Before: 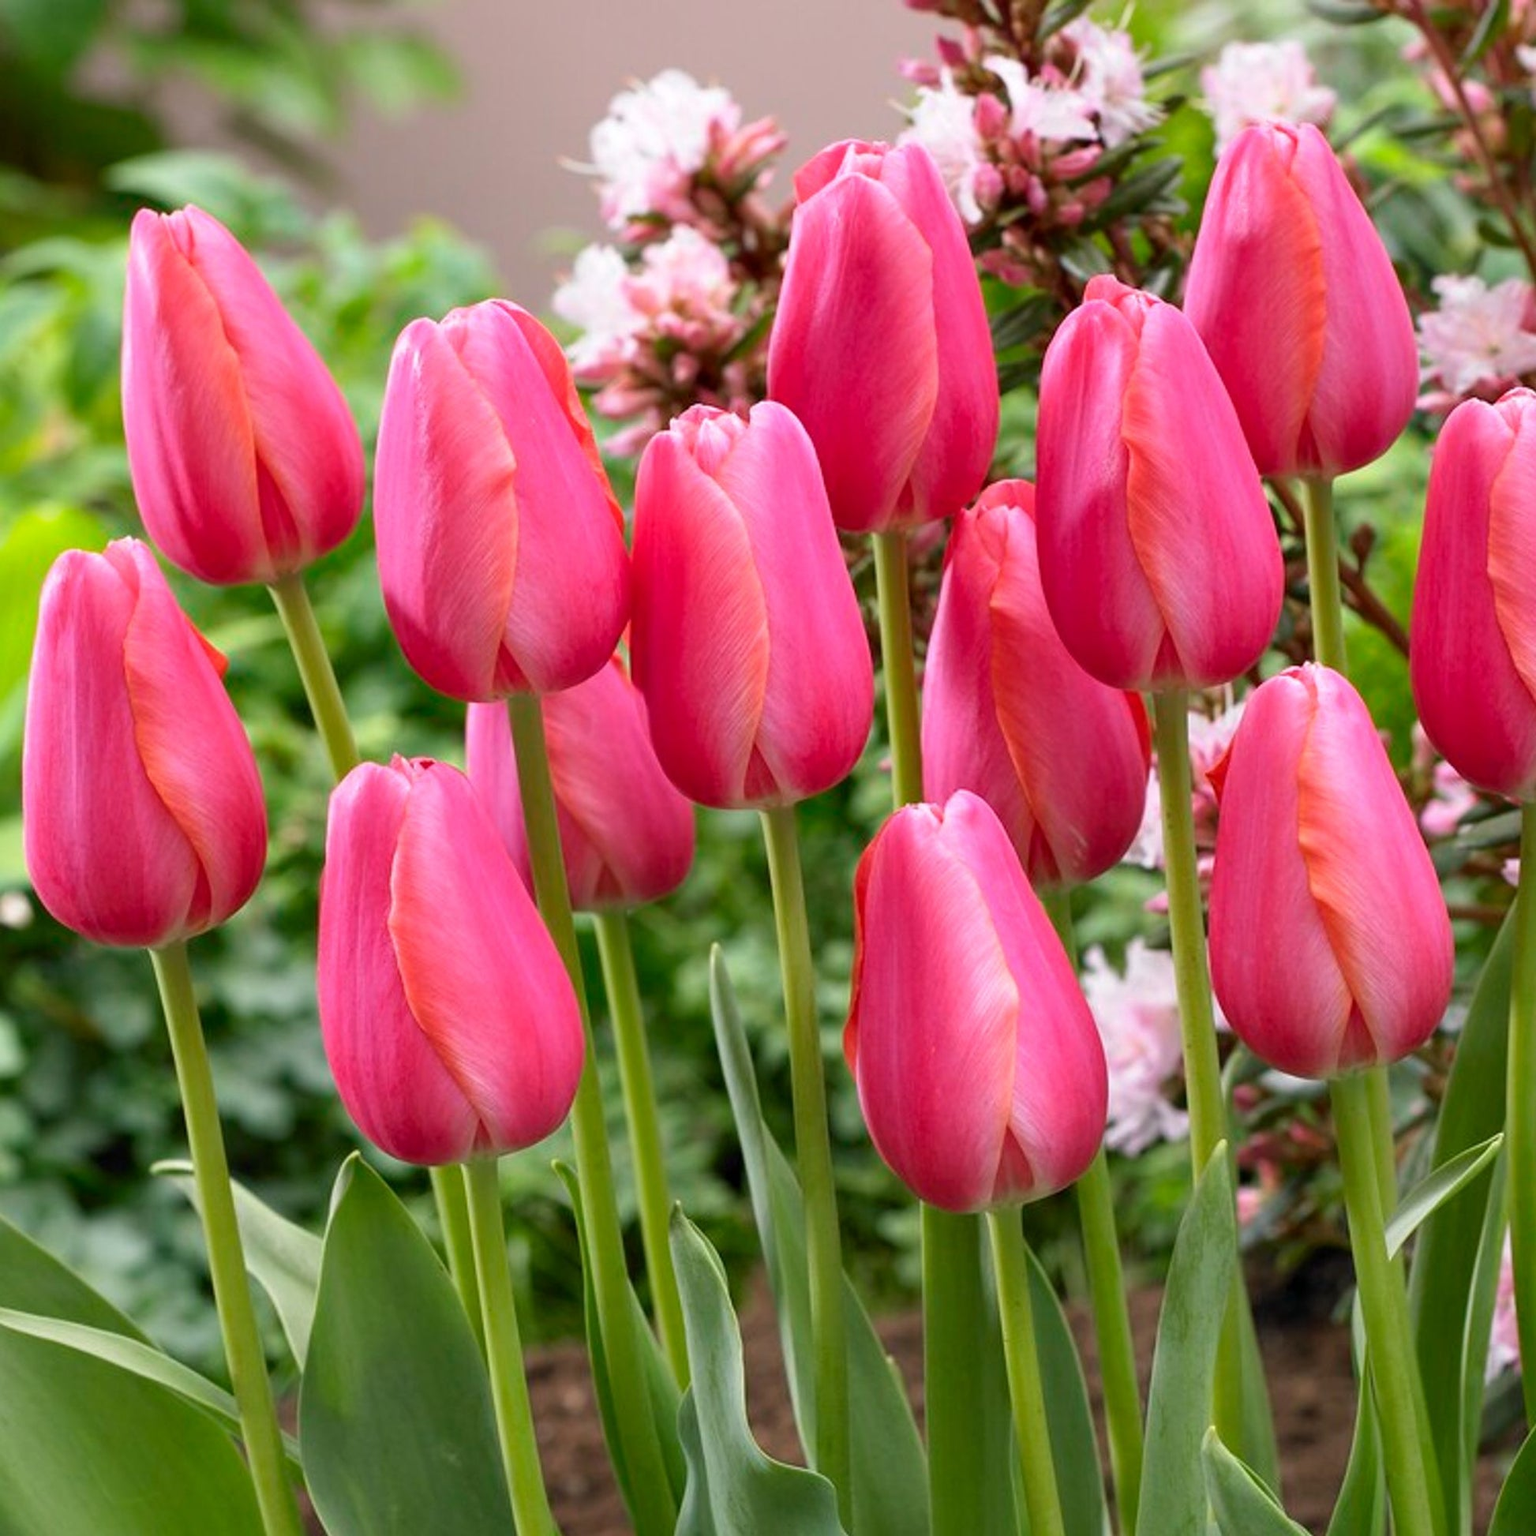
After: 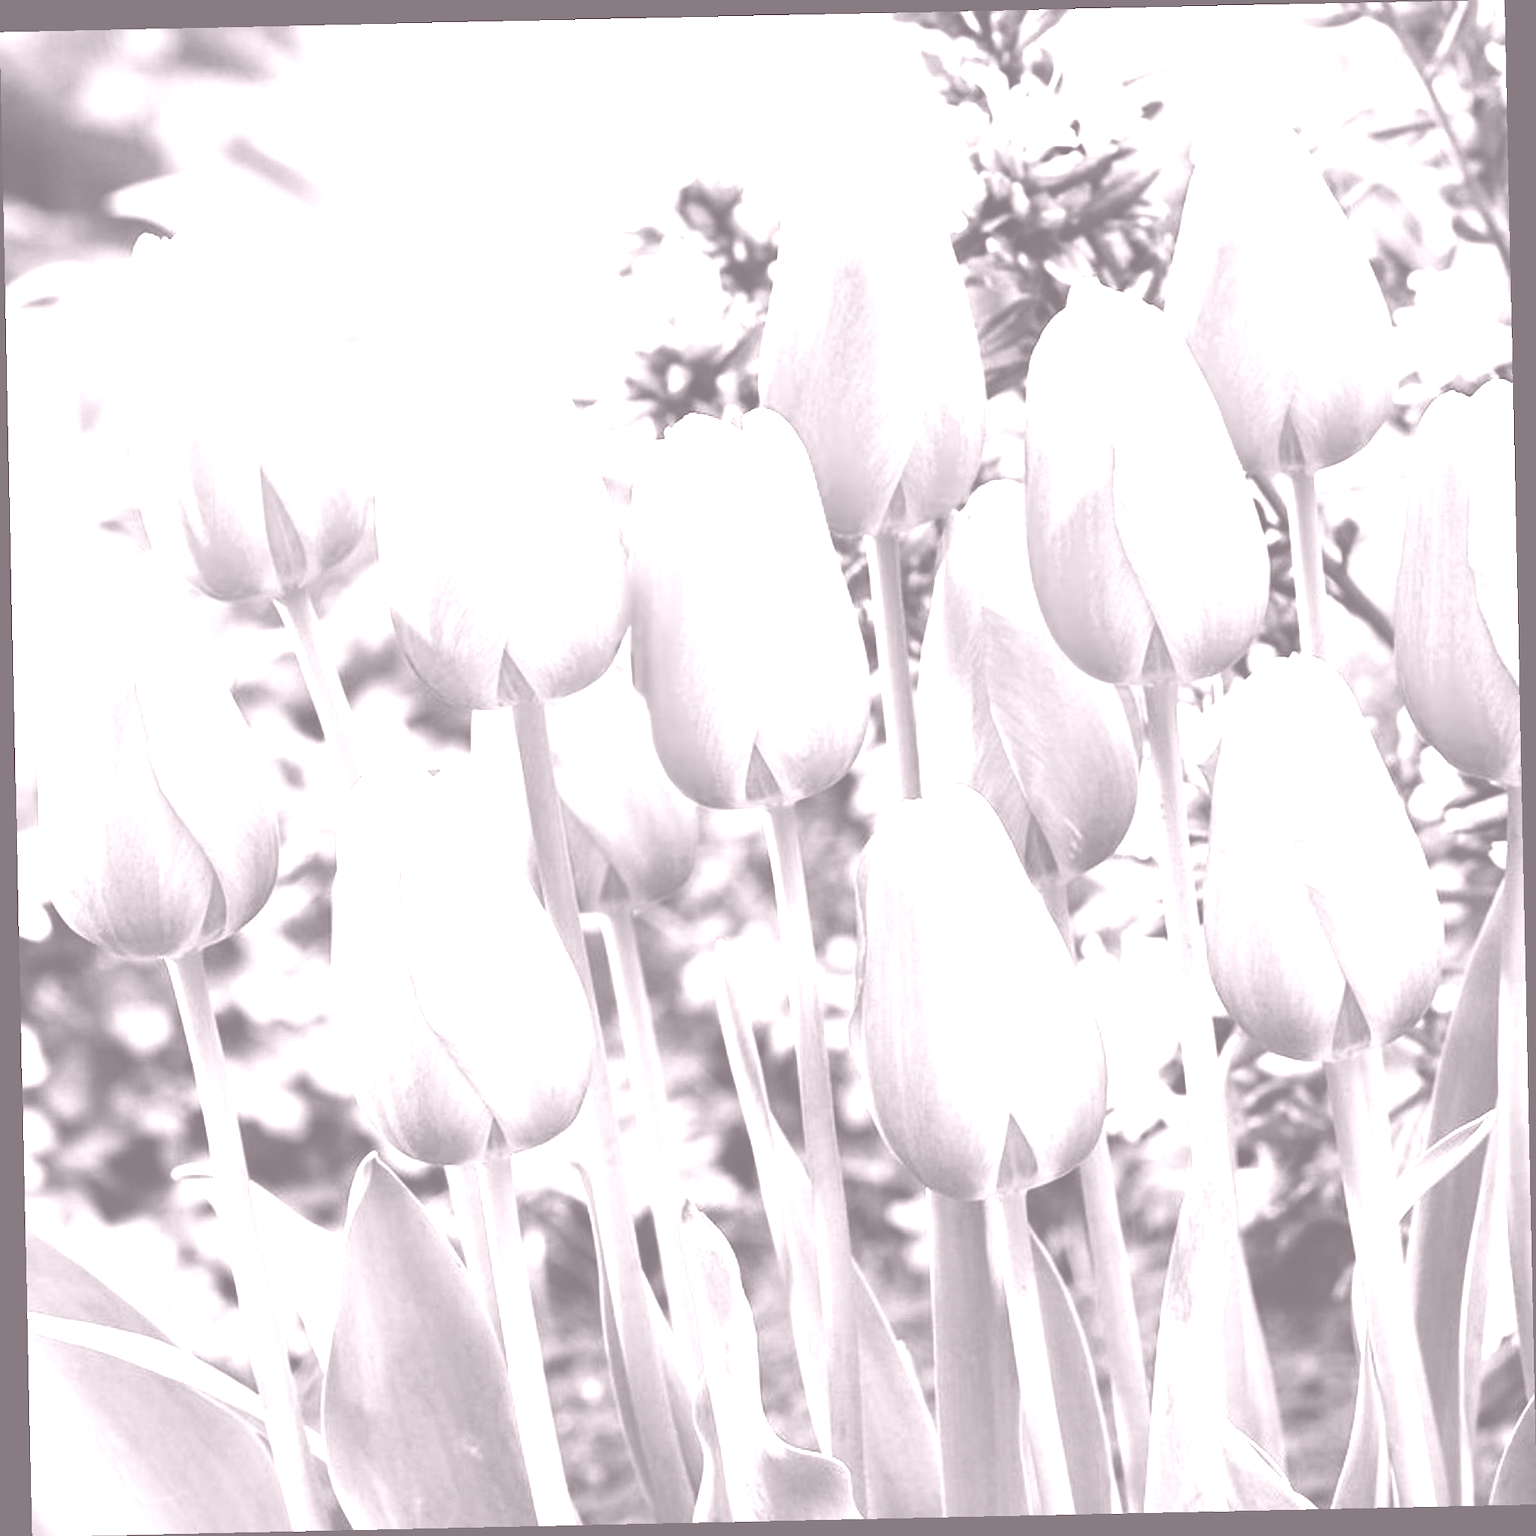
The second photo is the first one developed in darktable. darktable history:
contrast brightness saturation: contrast 0.15, brightness 0.05
tone curve: curves: ch0 [(0, 0.023) (0.132, 0.075) (0.256, 0.2) (0.463, 0.494) (0.699, 0.816) (0.813, 0.898) (1, 0.943)]; ch1 [(0, 0) (0.32, 0.306) (0.441, 0.41) (0.476, 0.466) (0.498, 0.5) (0.518, 0.519) (0.546, 0.571) (0.604, 0.651) (0.733, 0.817) (1, 1)]; ch2 [(0, 0) (0.312, 0.313) (0.431, 0.425) (0.483, 0.477) (0.503, 0.503) (0.526, 0.507) (0.564, 0.575) (0.614, 0.695) (0.713, 0.767) (0.985, 0.966)], color space Lab, independent channels
rotate and perspective: rotation -1.24°, automatic cropping off
shadows and highlights: shadows -10, white point adjustment 1.5, highlights 10
colorize: hue 25.2°, saturation 83%, source mix 82%, lightness 79%, version 1
white balance: red 0.98, blue 1.61
